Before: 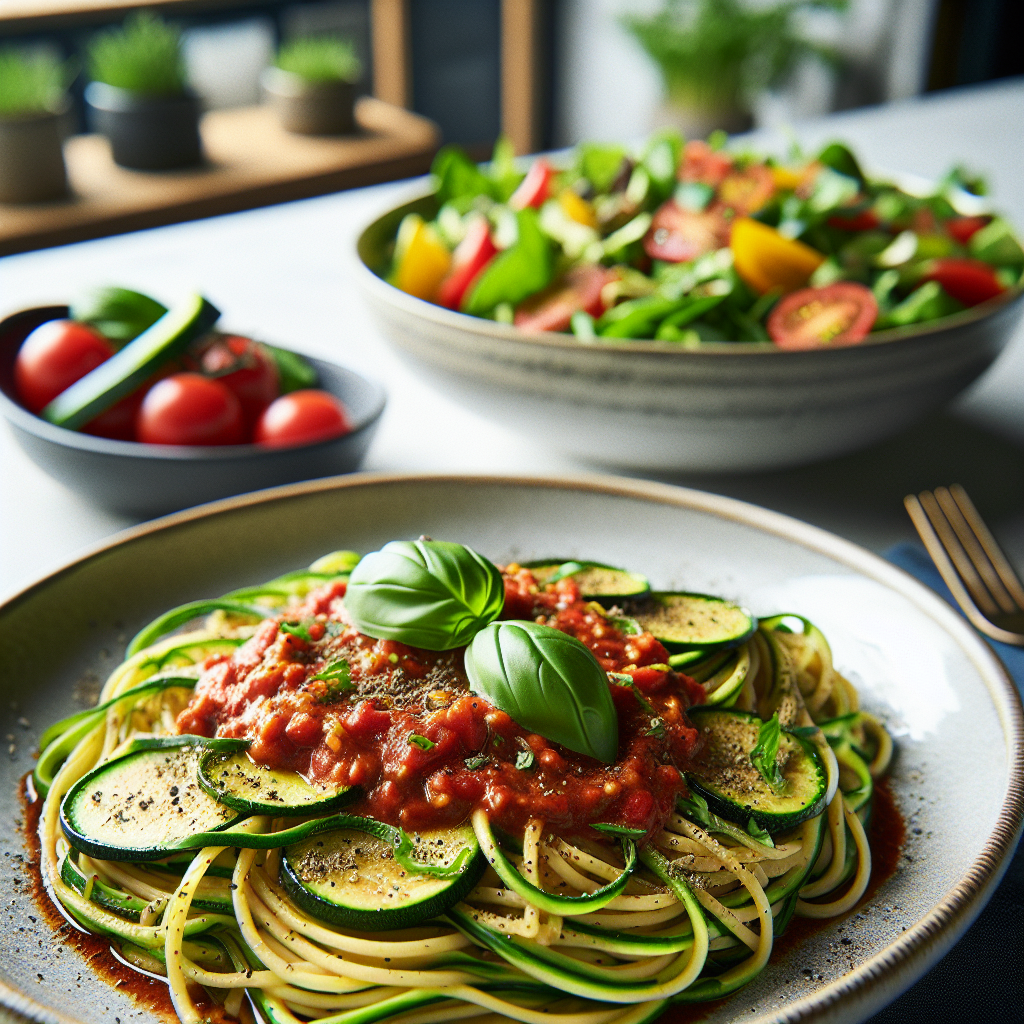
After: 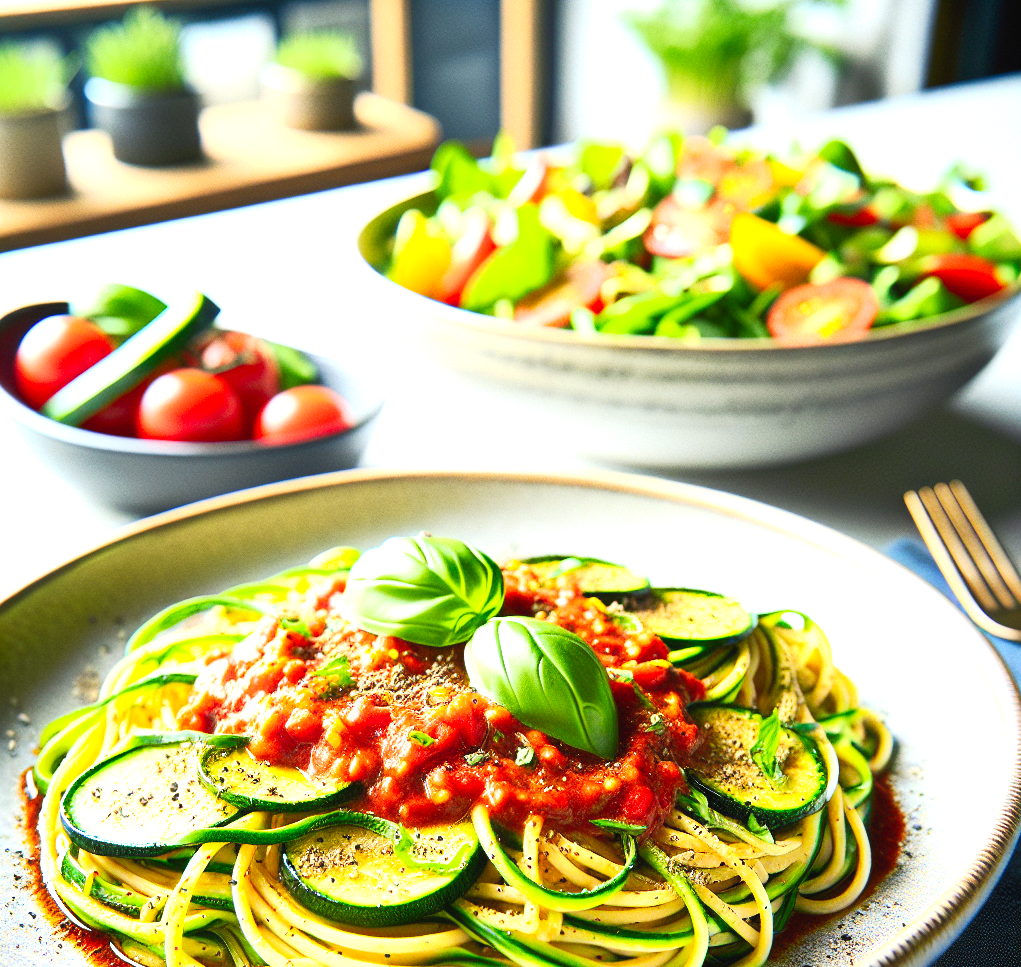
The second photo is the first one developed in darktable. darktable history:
crop: top 0.448%, right 0.264%, bottom 5.045%
contrast brightness saturation: contrast 0.2, brightness 0.16, saturation 0.22
exposure: black level correction 0, exposure 1.2 EV, compensate highlight preservation false
tone curve: curves: ch0 [(0, 0) (0.003, 0.014) (0.011, 0.019) (0.025, 0.026) (0.044, 0.037) (0.069, 0.053) (0.1, 0.083) (0.136, 0.121) (0.177, 0.163) (0.224, 0.22) (0.277, 0.281) (0.335, 0.354) (0.399, 0.436) (0.468, 0.526) (0.543, 0.612) (0.623, 0.706) (0.709, 0.79) (0.801, 0.858) (0.898, 0.925) (1, 1)], preserve colors none
